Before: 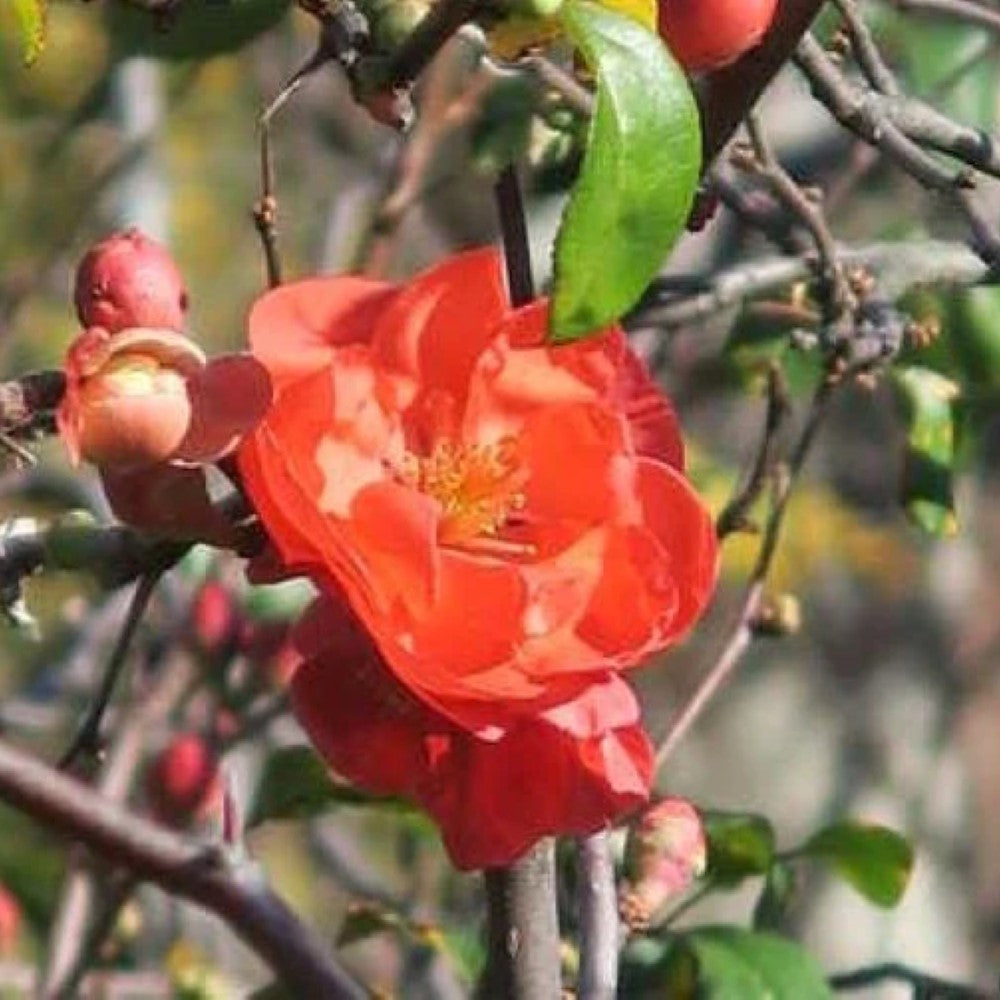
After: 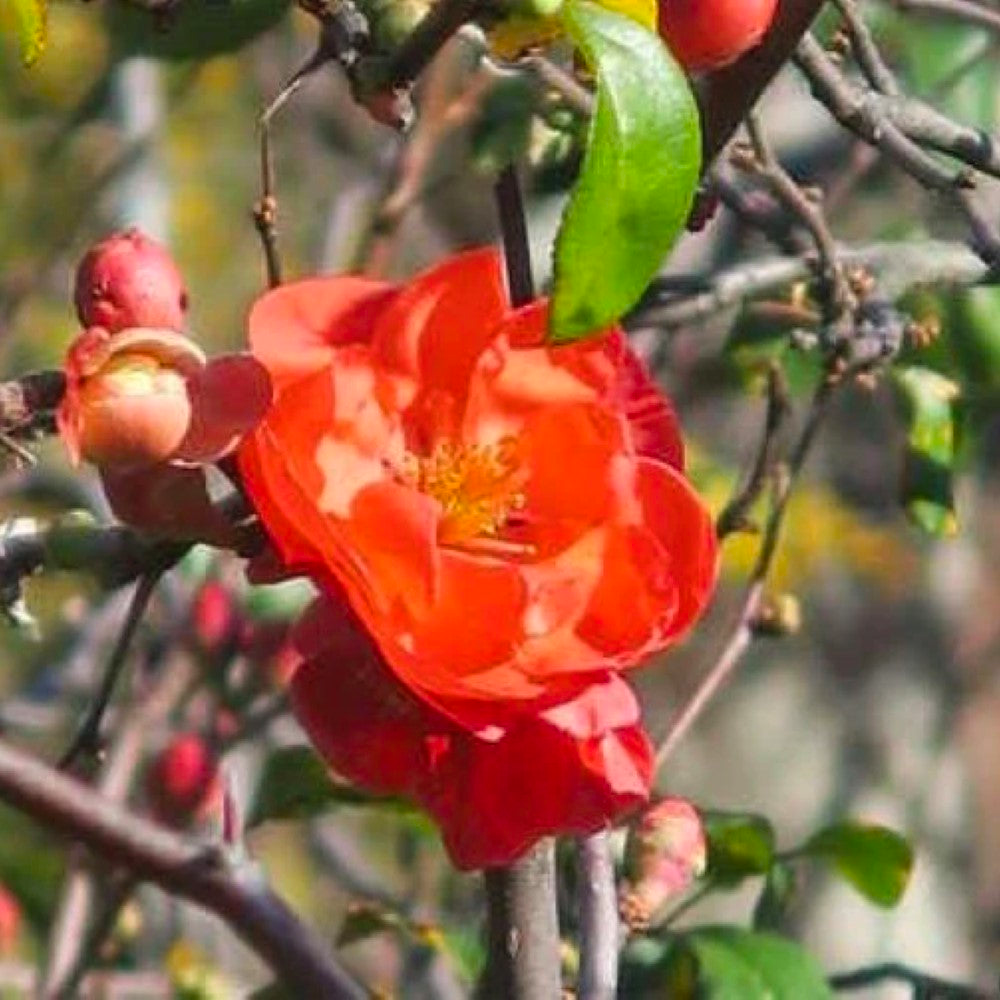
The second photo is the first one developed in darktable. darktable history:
color balance rgb: global offset › luminance 0.239%, perceptual saturation grading › global saturation 19.772%
